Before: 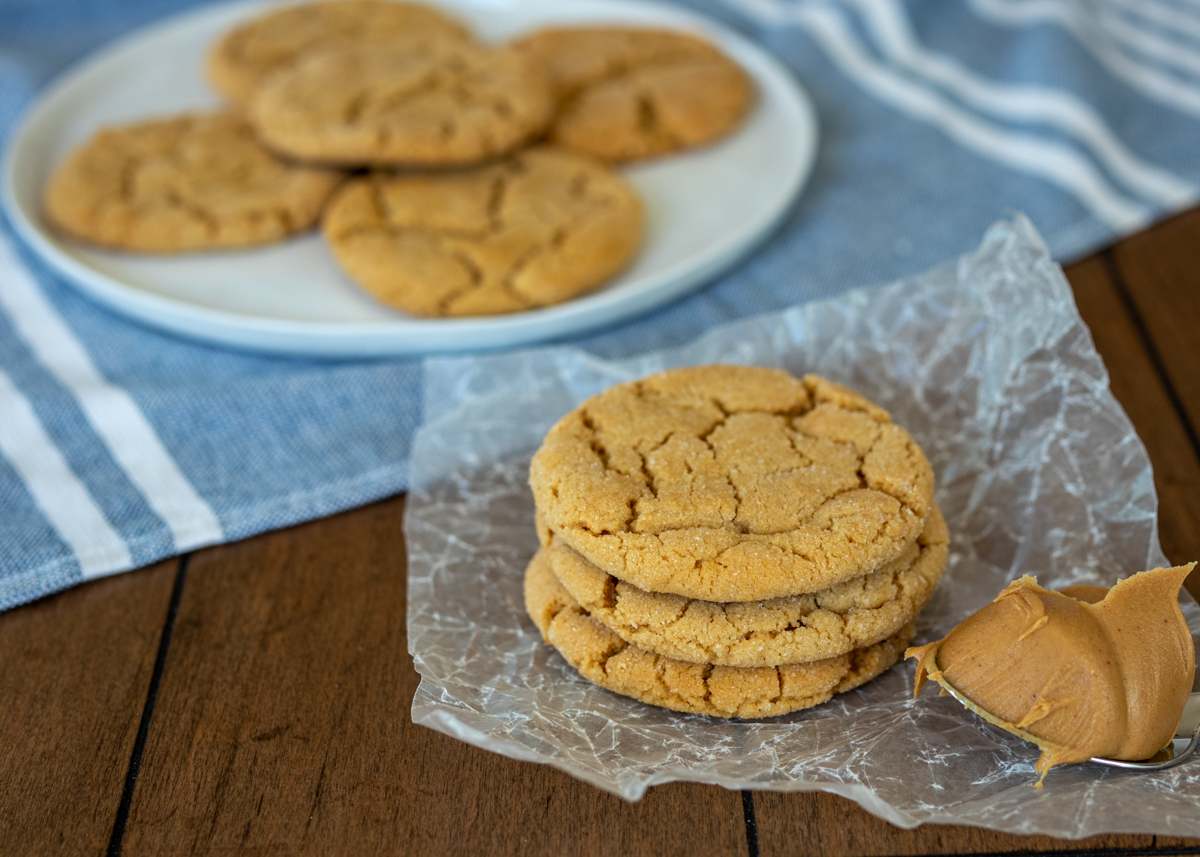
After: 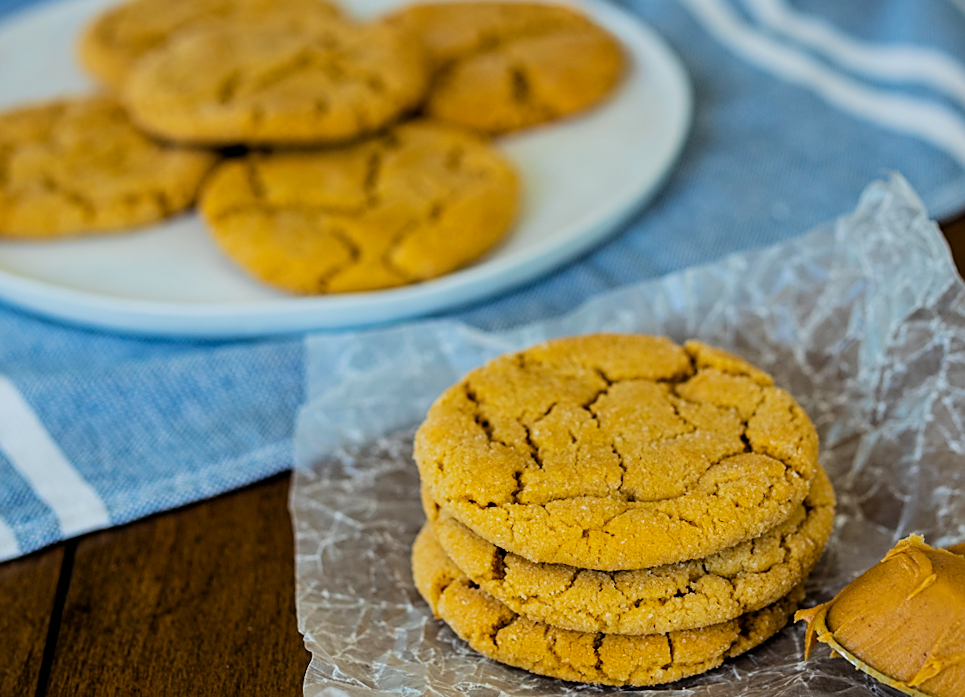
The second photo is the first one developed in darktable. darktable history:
rotate and perspective: rotation -1.77°, lens shift (horizontal) 0.004, automatic cropping off
crop and rotate: left 10.77%, top 5.1%, right 10.41%, bottom 16.76%
color balance rgb: perceptual saturation grading › global saturation 25%, global vibrance 20%
sharpen: on, module defaults
filmic rgb: black relative exposure -5 EV, hardness 2.88, contrast 1.3
